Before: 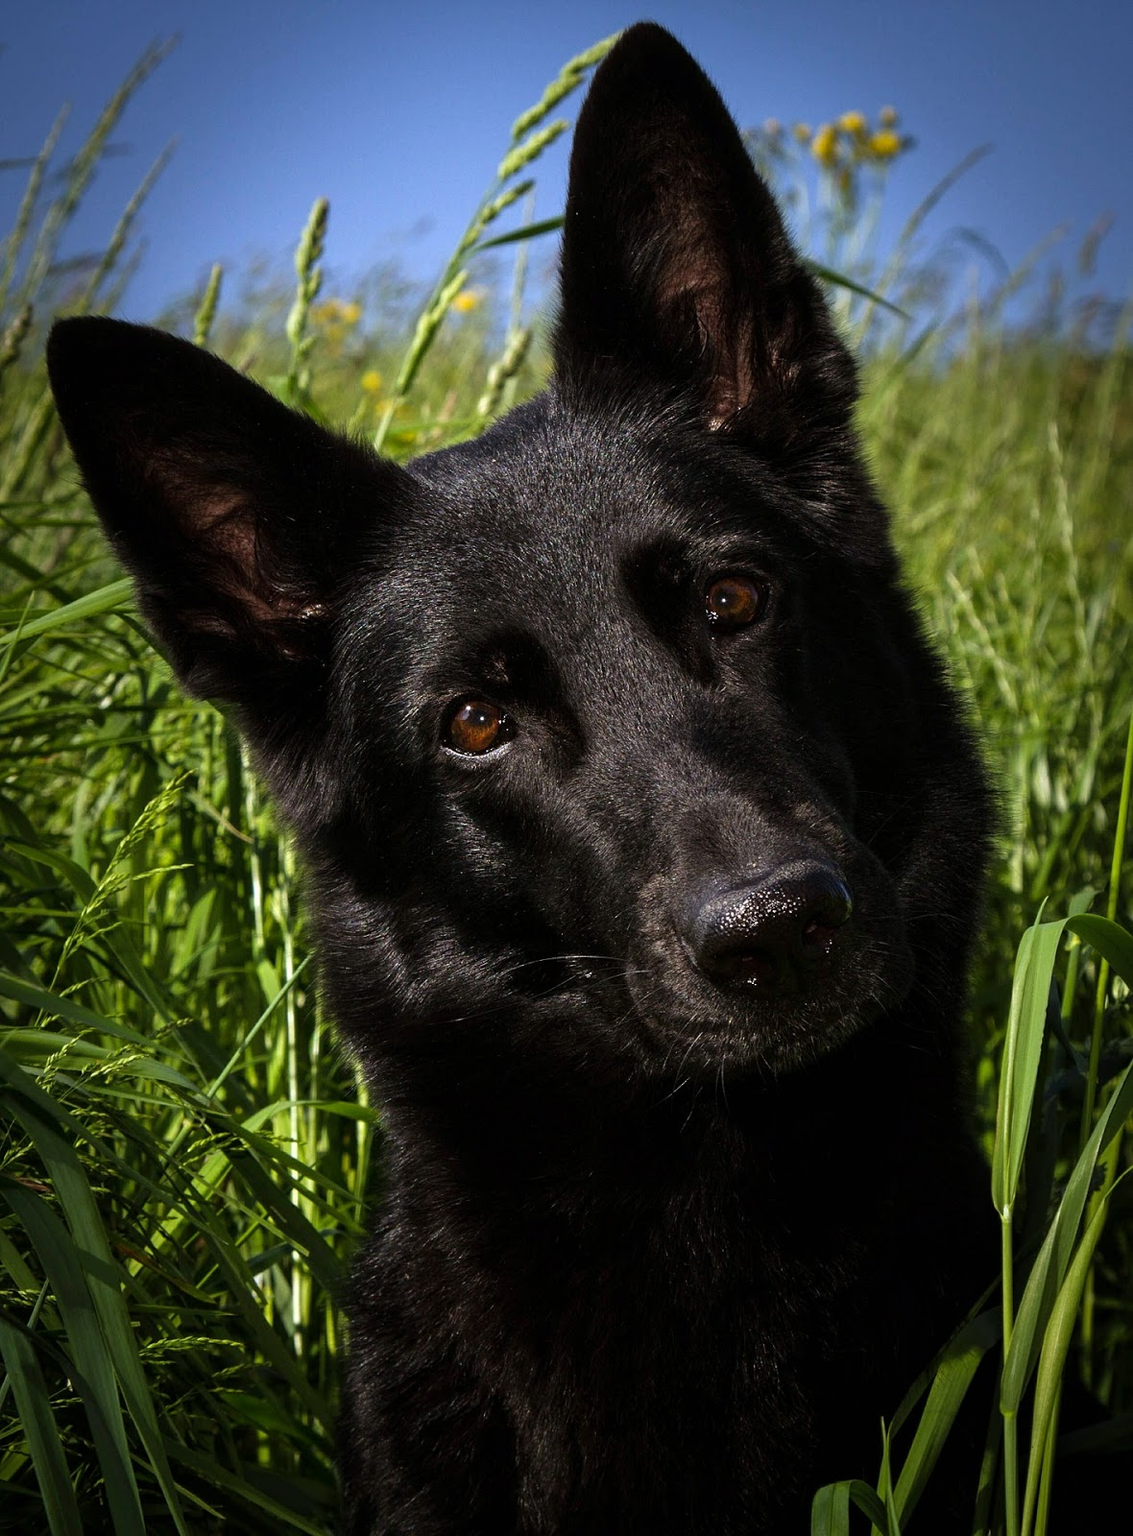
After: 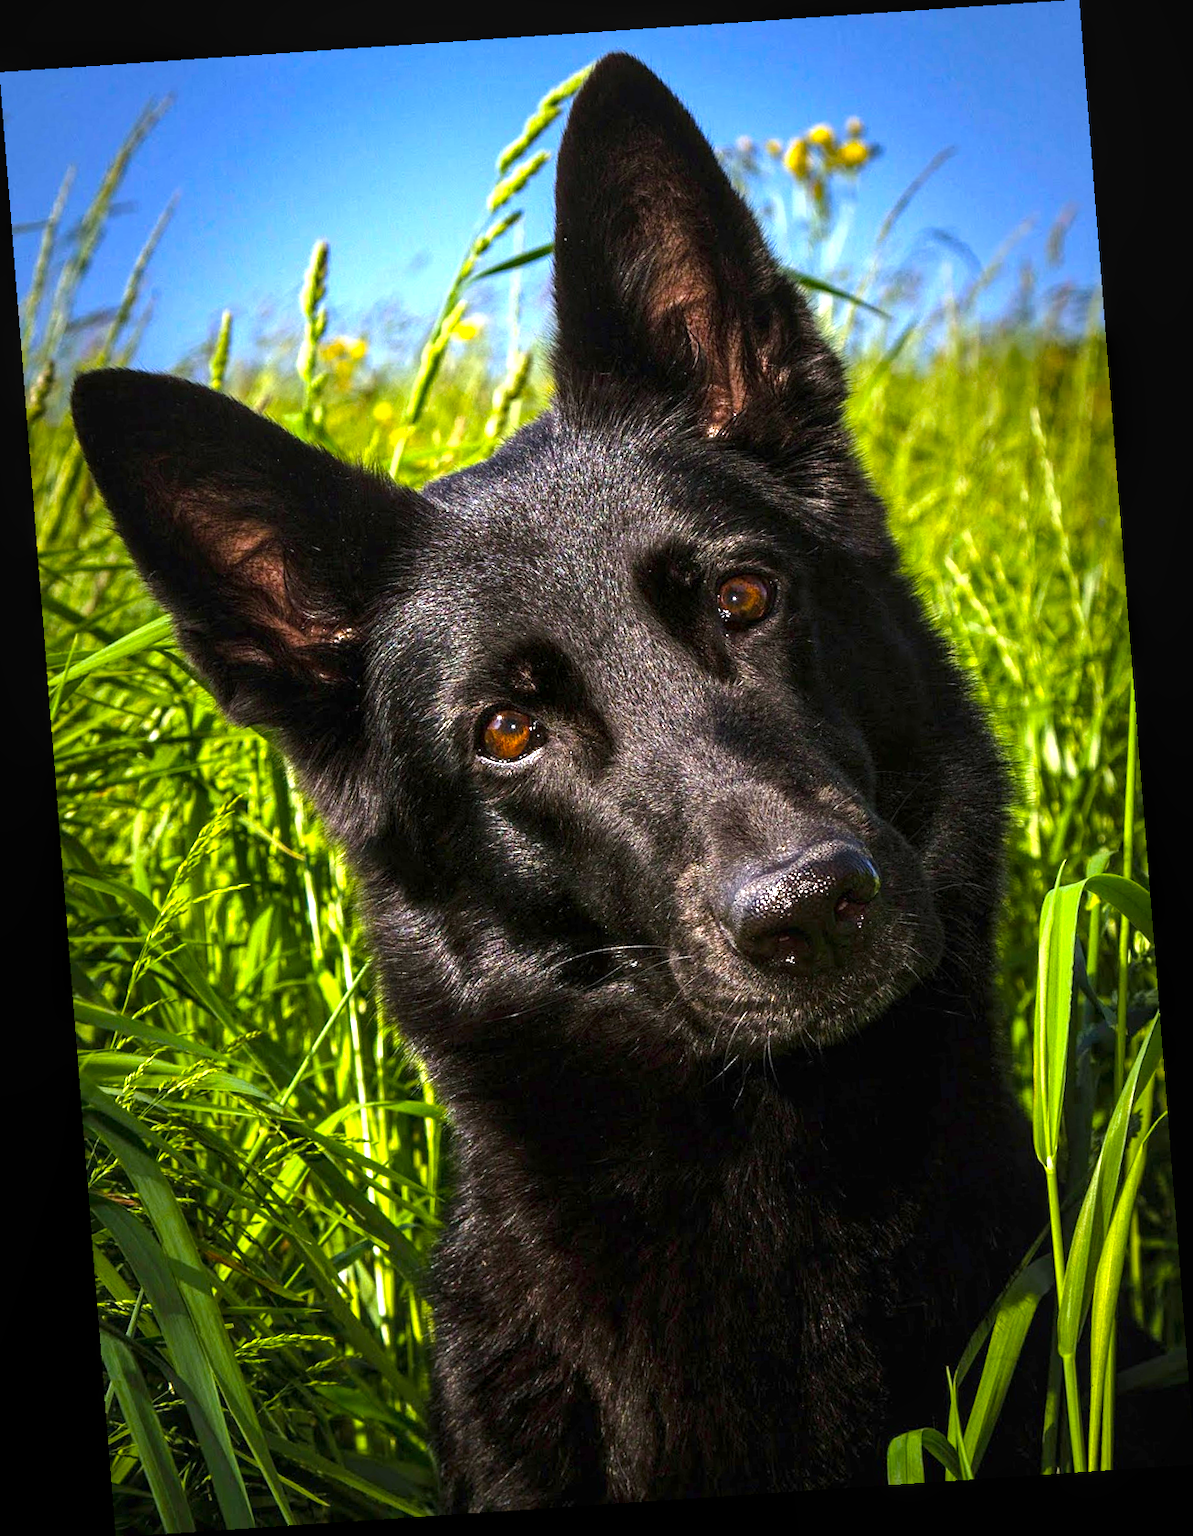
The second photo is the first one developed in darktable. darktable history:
rotate and perspective: rotation -4.2°, shear 0.006, automatic cropping off
local contrast: on, module defaults
exposure: black level correction 0, exposure 1.379 EV, compensate exposure bias true, compensate highlight preservation false
color balance rgb: perceptual saturation grading › global saturation 30%, global vibrance 20%
